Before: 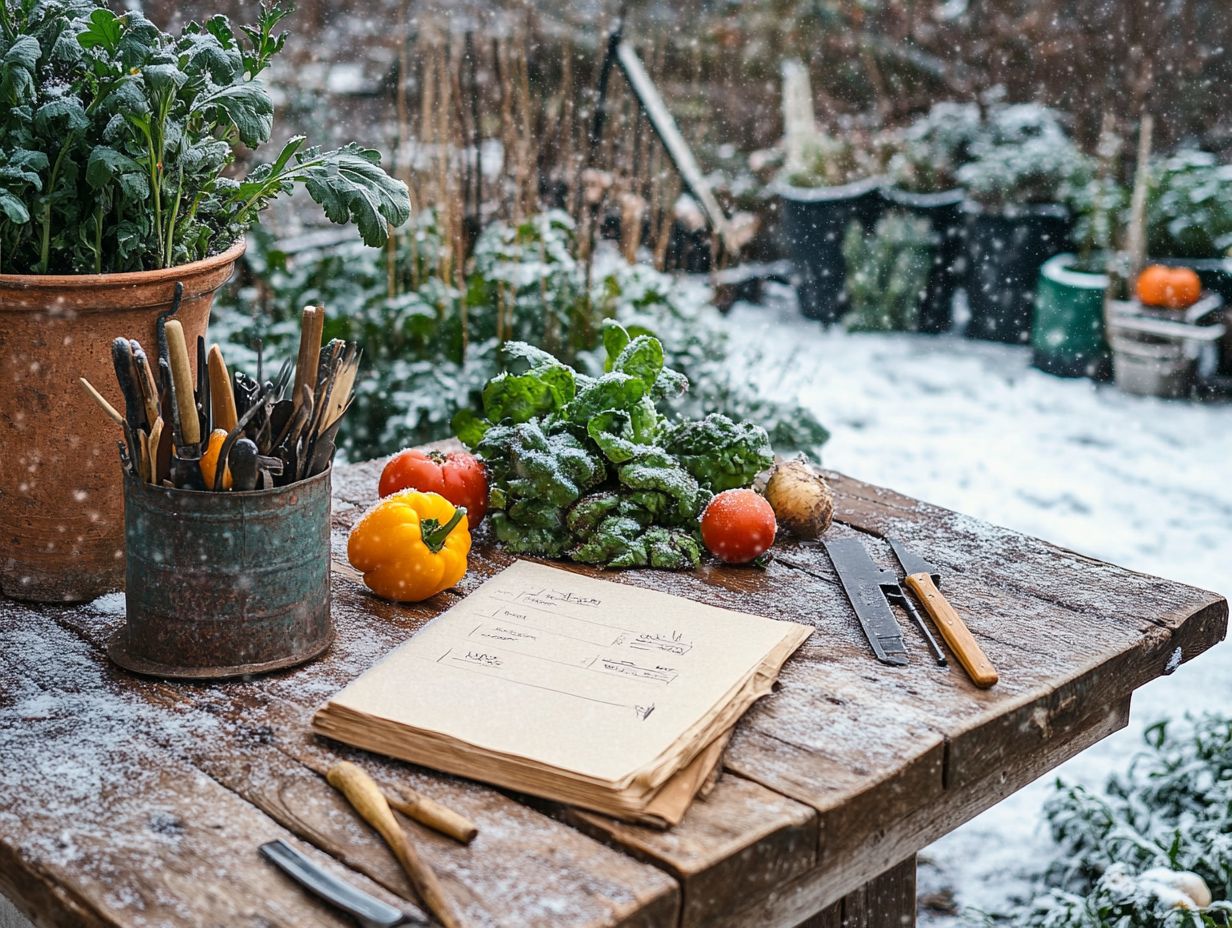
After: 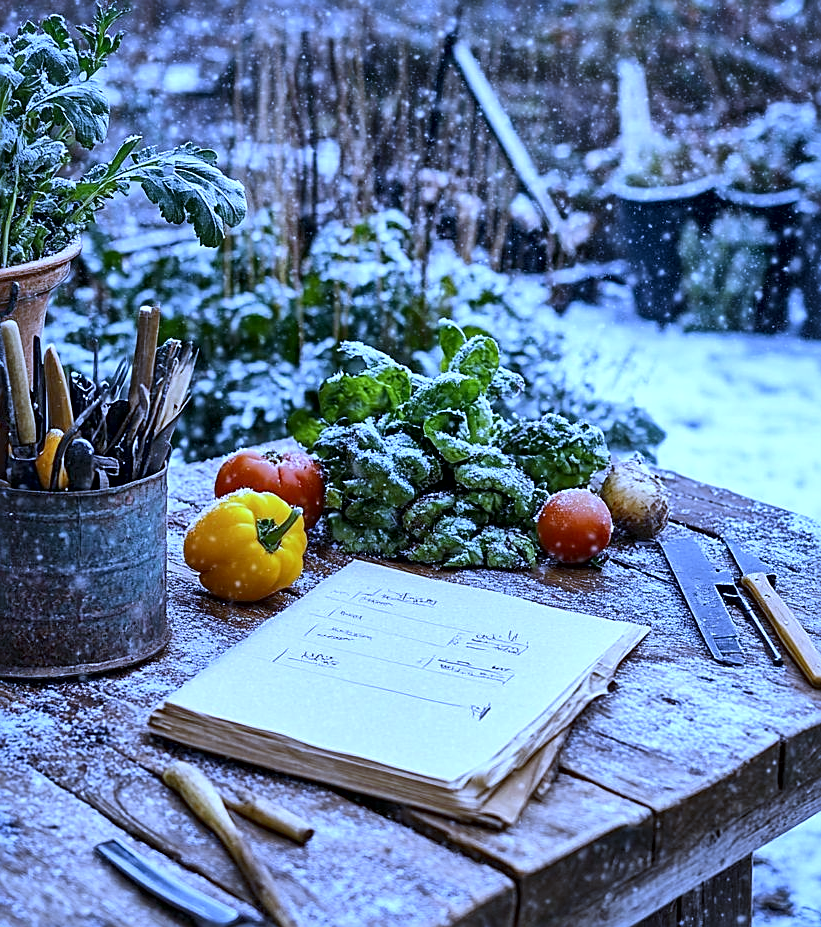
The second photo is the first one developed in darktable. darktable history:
crop and rotate: left 13.342%, right 19.991%
local contrast: mode bilateral grid, contrast 25, coarseness 60, detail 151%, midtone range 0.2
sharpen: on, module defaults
white balance: red 0.766, blue 1.537
